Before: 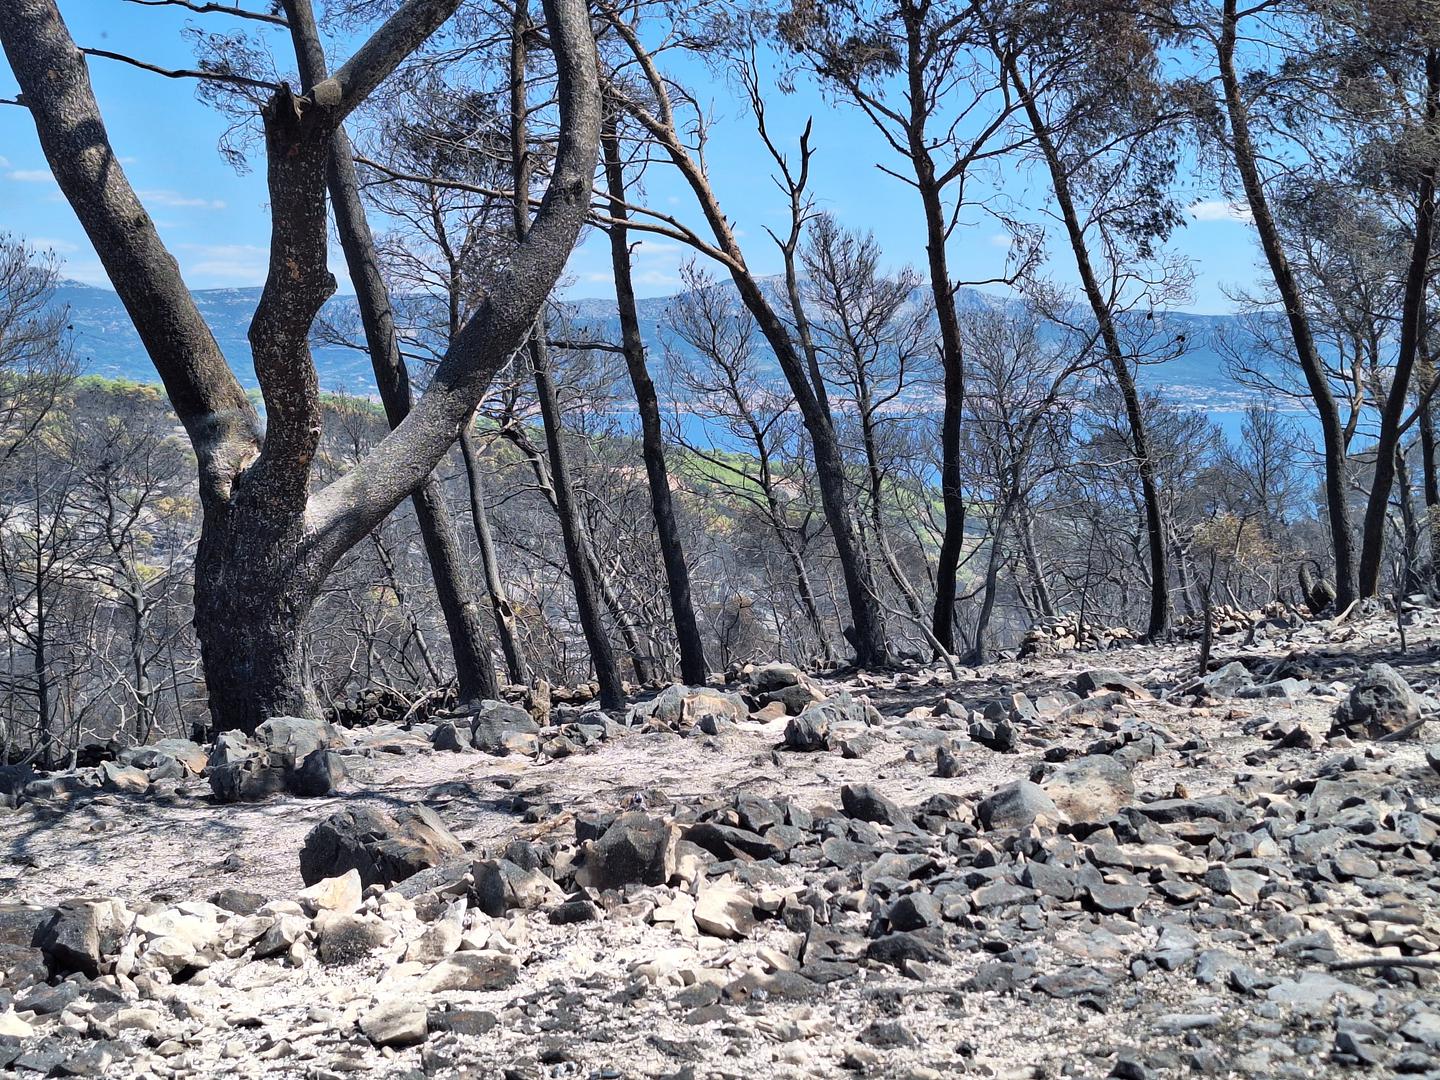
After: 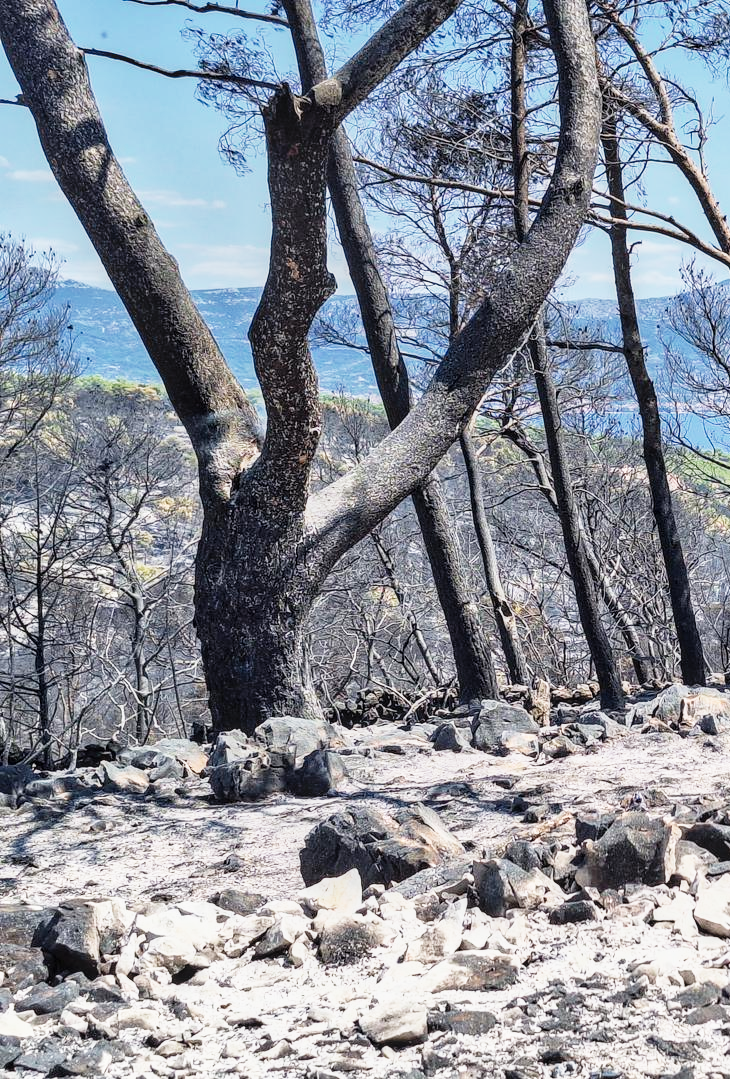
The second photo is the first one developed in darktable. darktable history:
color zones: curves: ch0 [(0, 0.465) (0.092, 0.596) (0.289, 0.464) (0.429, 0.453) (0.571, 0.464) (0.714, 0.455) (0.857, 0.462) (1, 0.465)]
tone curve: curves: ch0 [(0, 0) (0.091, 0.075) (0.409, 0.457) (0.733, 0.82) (0.844, 0.908) (0.909, 0.942) (1, 0.973)]; ch1 [(0, 0) (0.437, 0.404) (0.5, 0.5) (0.529, 0.556) (0.58, 0.606) (0.616, 0.654) (1, 1)]; ch2 [(0, 0) (0.442, 0.415) (0.5, 0.5) (0.535, 0.557) (0.585, 0.62) (1, 1)], preserve colors none
contrast brightness saturation: contrast 0.071, brightness 0.075, saturation 0.179
color correction: highlights b* -0.054, saturation 0.838
crop and rotate: left 0.017%, top 0%, right 49.271%
local contrast: on, module defaults
